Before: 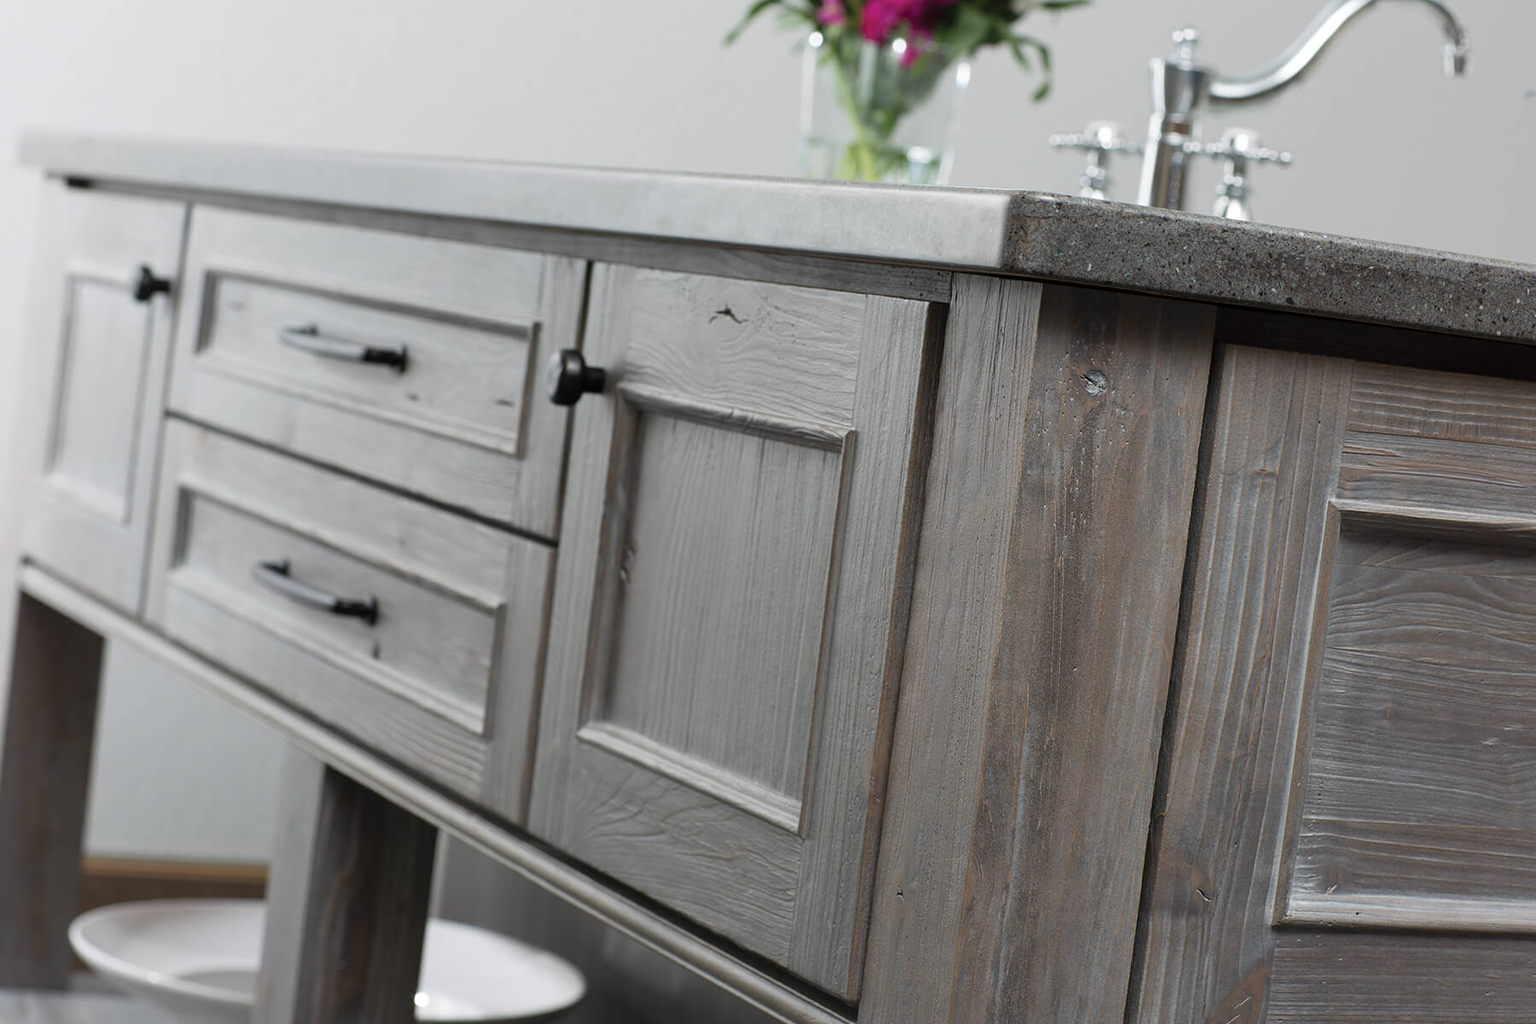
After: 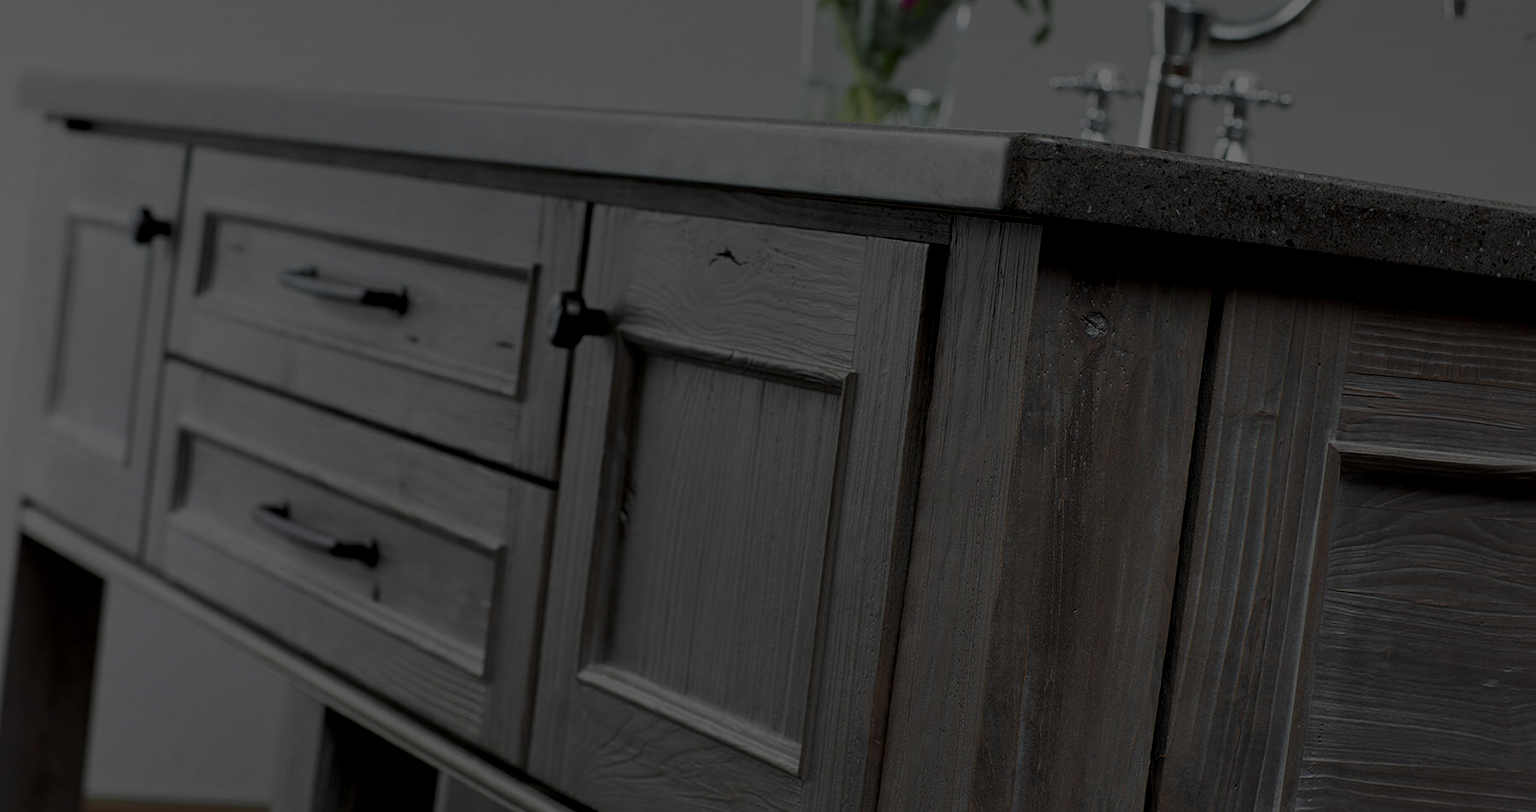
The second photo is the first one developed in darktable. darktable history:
local contrast: on, module defaults
crop and rotate: top 5.667%, bottom 14.937%
graduated density: on, module defaults
contrast brightness saturation: saturation -0.05
exposure: exposure -2.446 EV, compensate highlight preservation false
